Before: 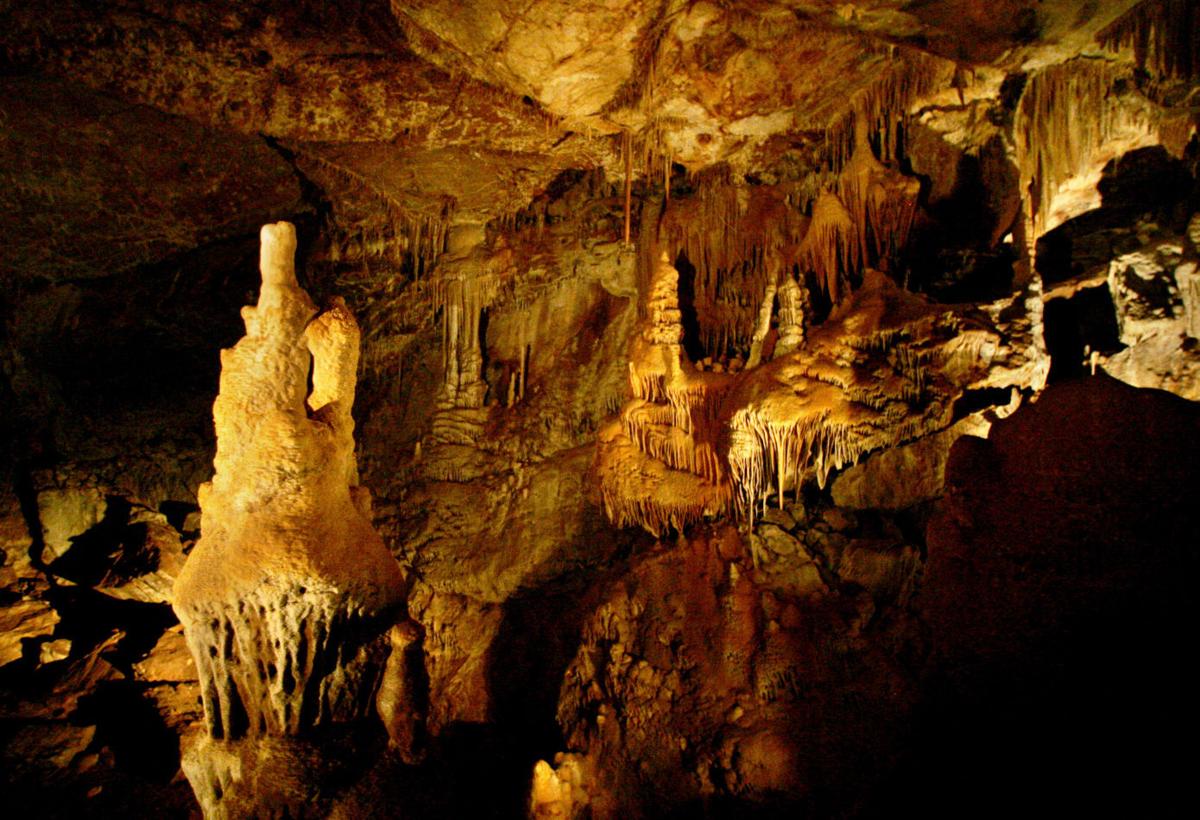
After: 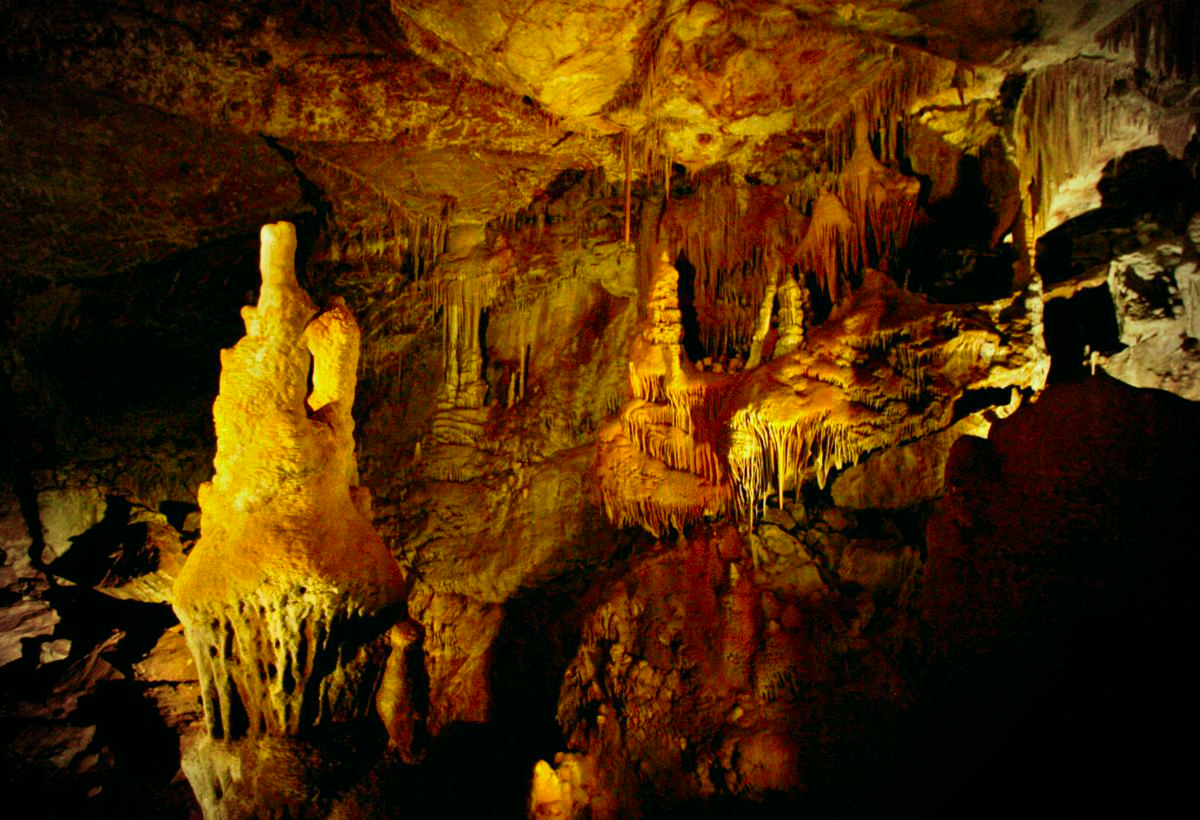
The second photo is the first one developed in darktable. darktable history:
vignetting: fall-off start 71.65%
color correction: highlights a* -7.63, highlights b* 1.17, shadows a* -3.28, saturation 1.4
